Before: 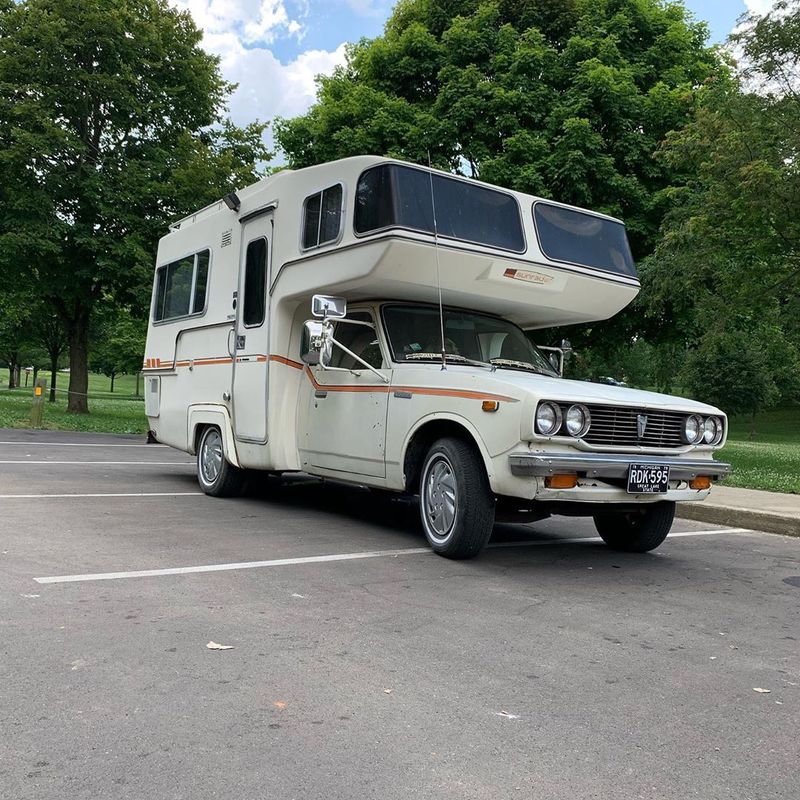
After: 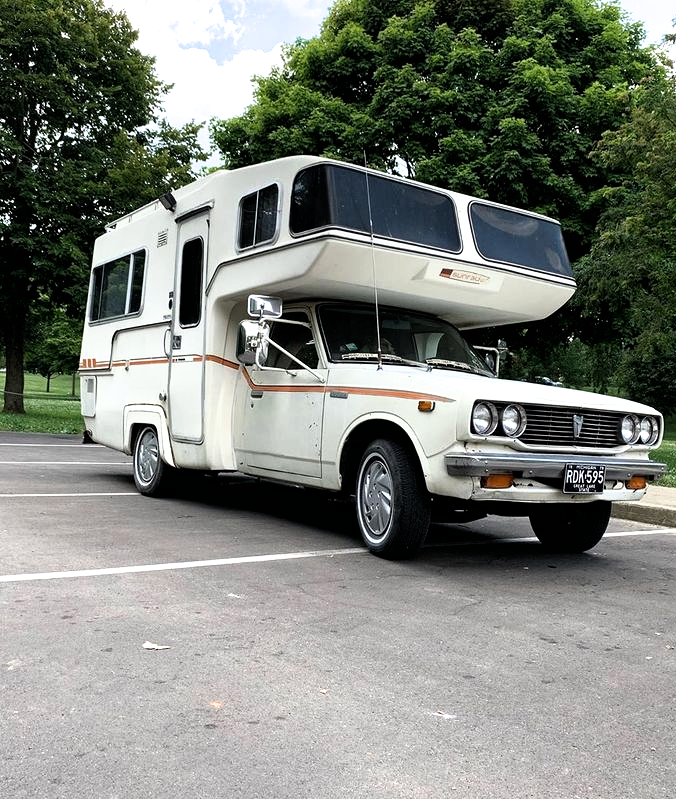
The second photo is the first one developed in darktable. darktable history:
filmic rgb: black relative exposure -8.22 EV, white relative exposure 2.2 EV, target white luminance 99.852%, hardness 7.14, latitude 75%, contrast 1.316, highlights saturation mix -2.78%, shadows ↔ highlights balance 30.6%
crop: left 8.002%, right 7.415%
exposure: exposure 0.298 EV, compensate highlight preservation false
